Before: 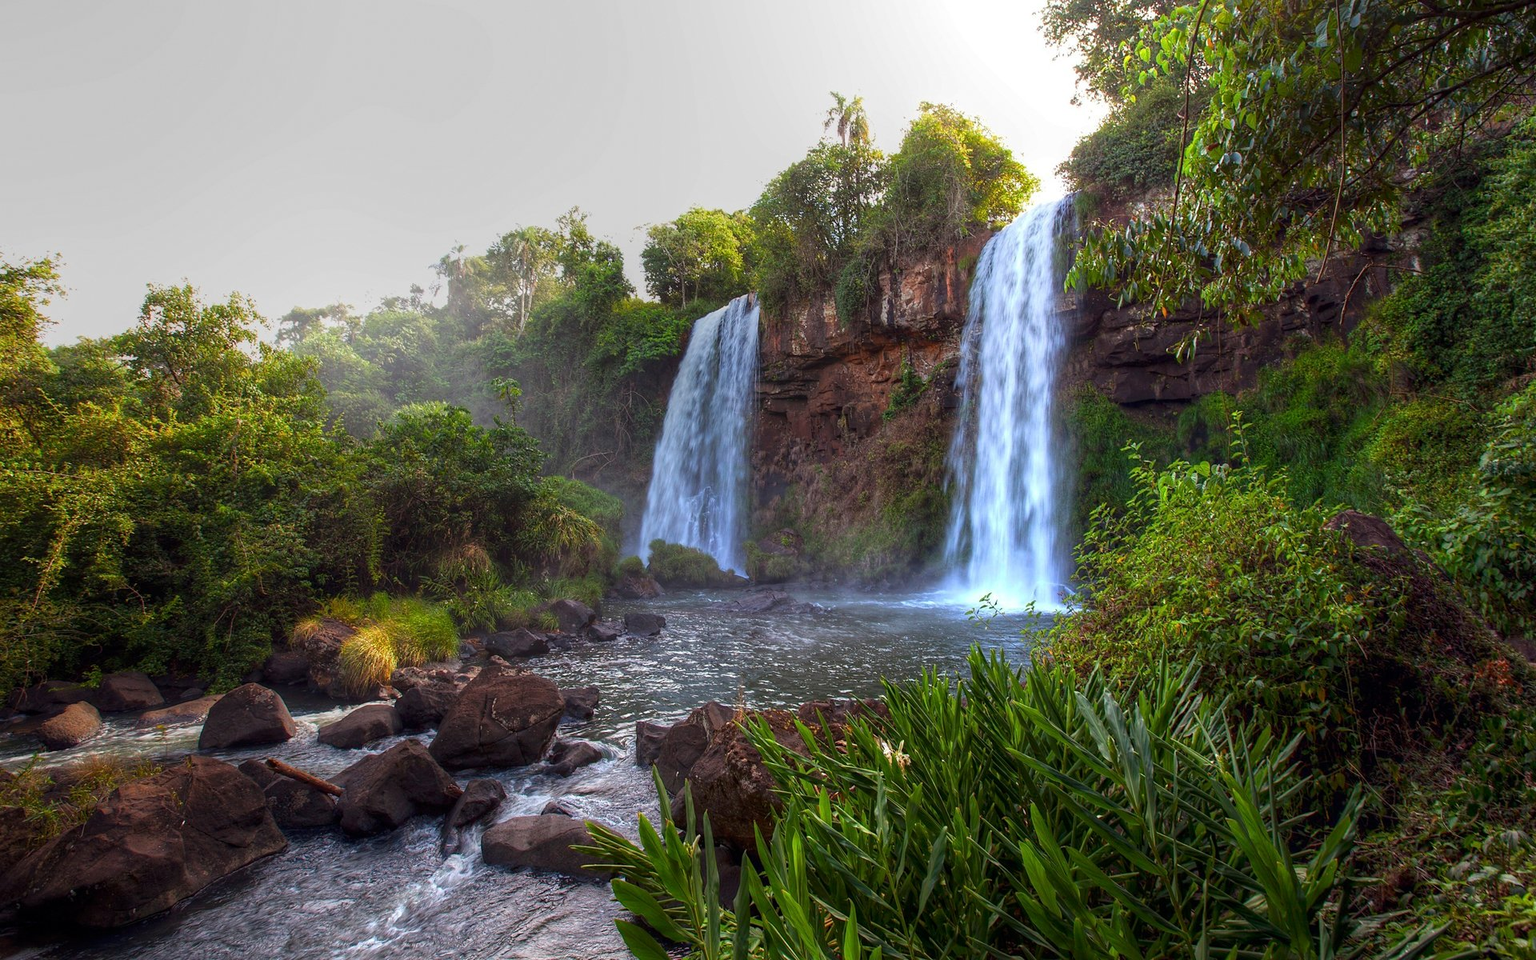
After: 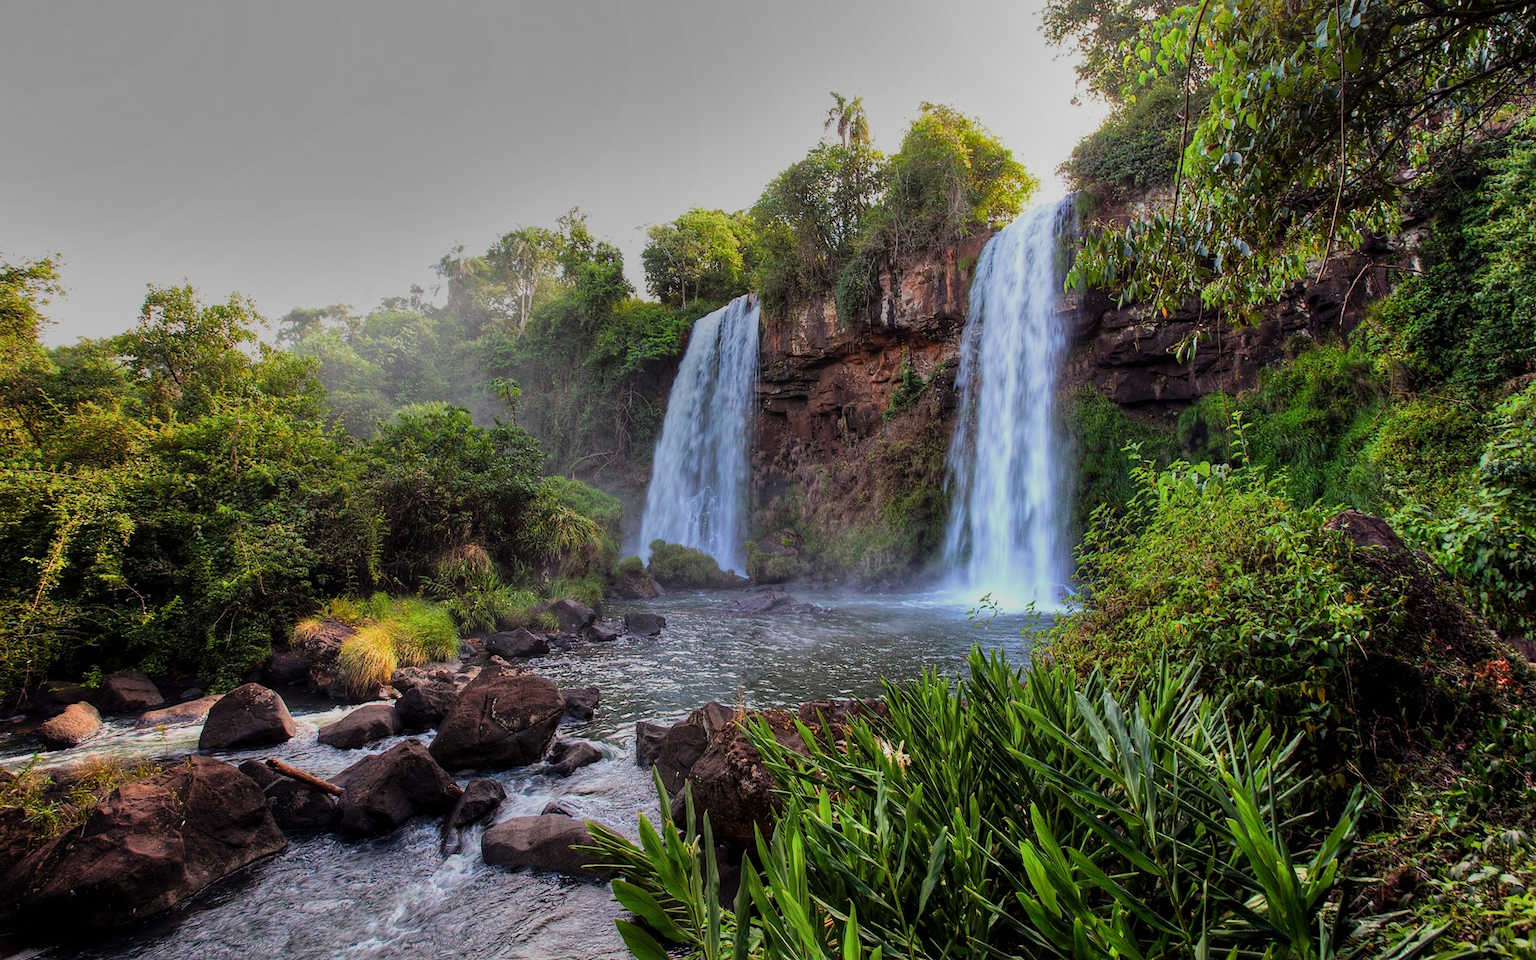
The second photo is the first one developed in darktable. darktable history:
filmic rgb: black relative exposure -7.65 EV, white relative exposure 4.56 EV, hardness 3.61
shadows and highlights: white point adjustment 0.139, highlights -70.69, soften with gaussian
